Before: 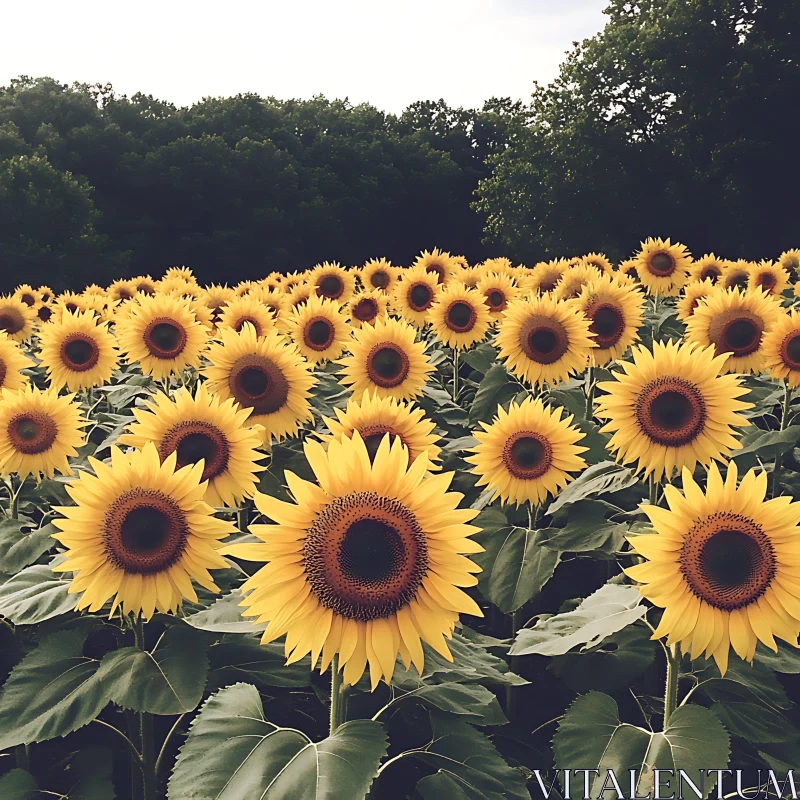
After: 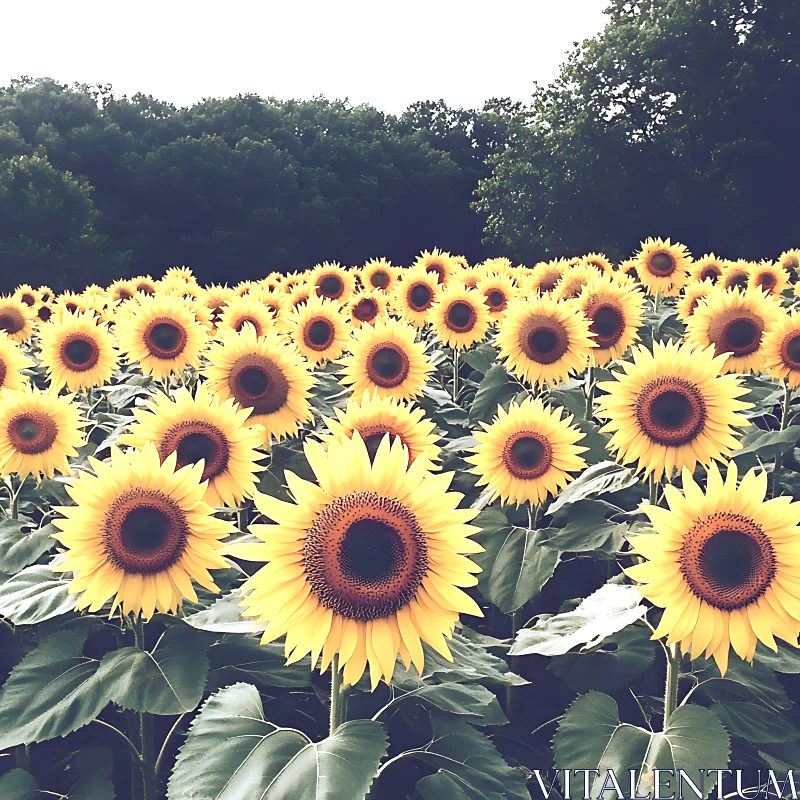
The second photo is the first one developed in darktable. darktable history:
color calibration: illuminant as shot in camera, x 0.37, y 0.382, temperature 4314.05 K
exposure: black level correction 0, exposure 0.838 EV, compensate highlight preservation false
